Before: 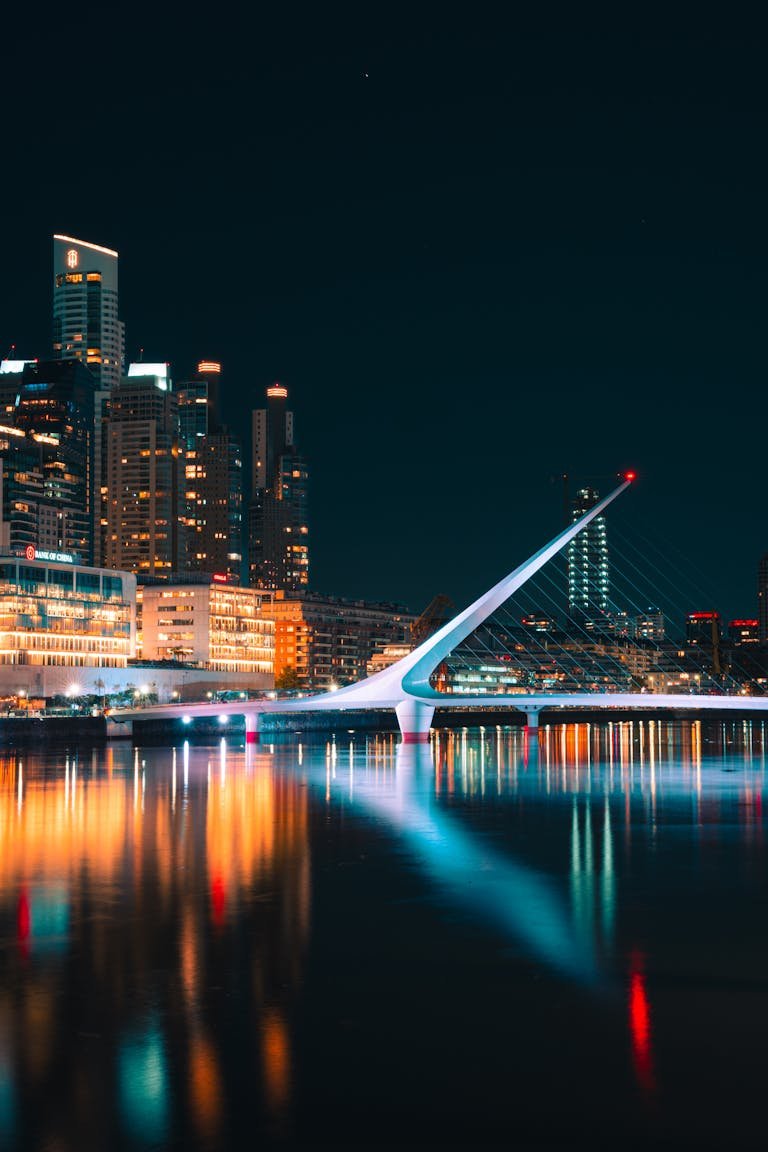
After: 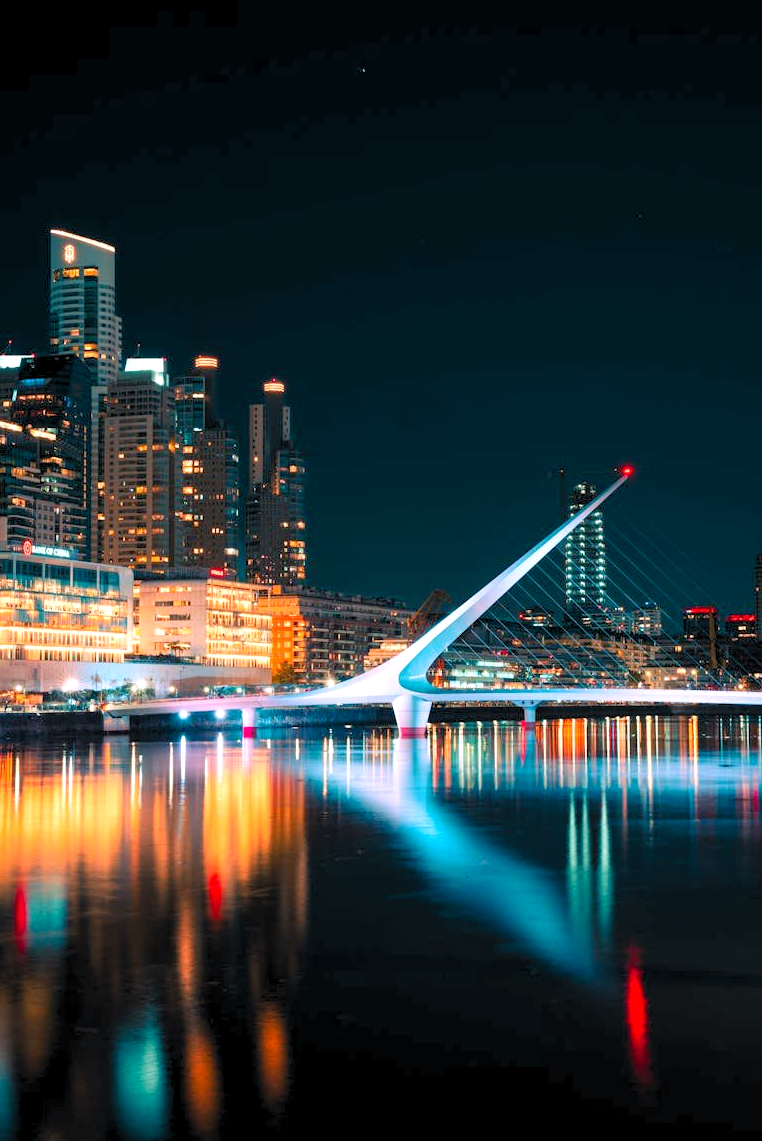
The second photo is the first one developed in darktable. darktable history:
levels: black 3.83%, white 90.64%, levels [0.044, 0.416, 0.908]
crop: left 0.434%, top 0.485%, right 0.244%, bottom 0.386%
